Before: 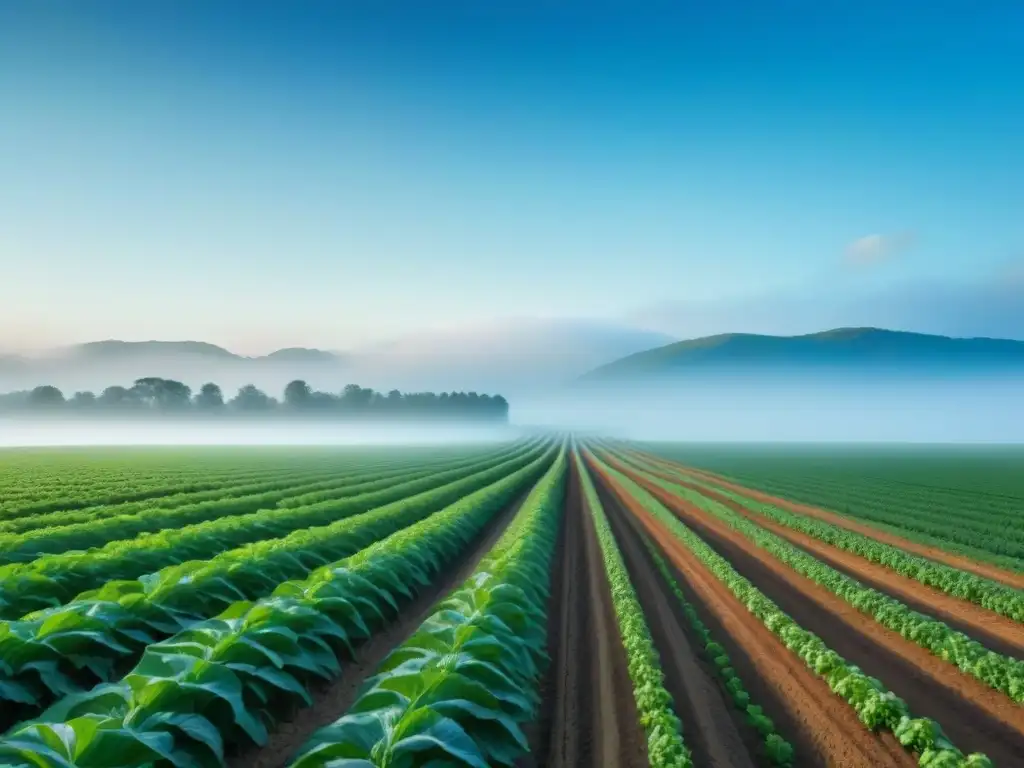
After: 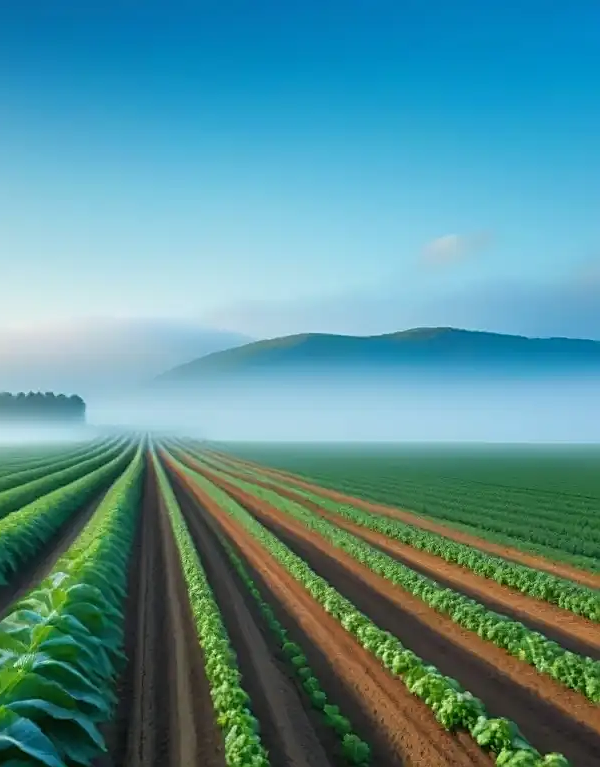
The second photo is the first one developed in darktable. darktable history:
sharpen: on, module defaults
framing: aspect text "constant border", border size 0%, pos h text "1/2", pos v text "1/2"
crop: left 41.402%
